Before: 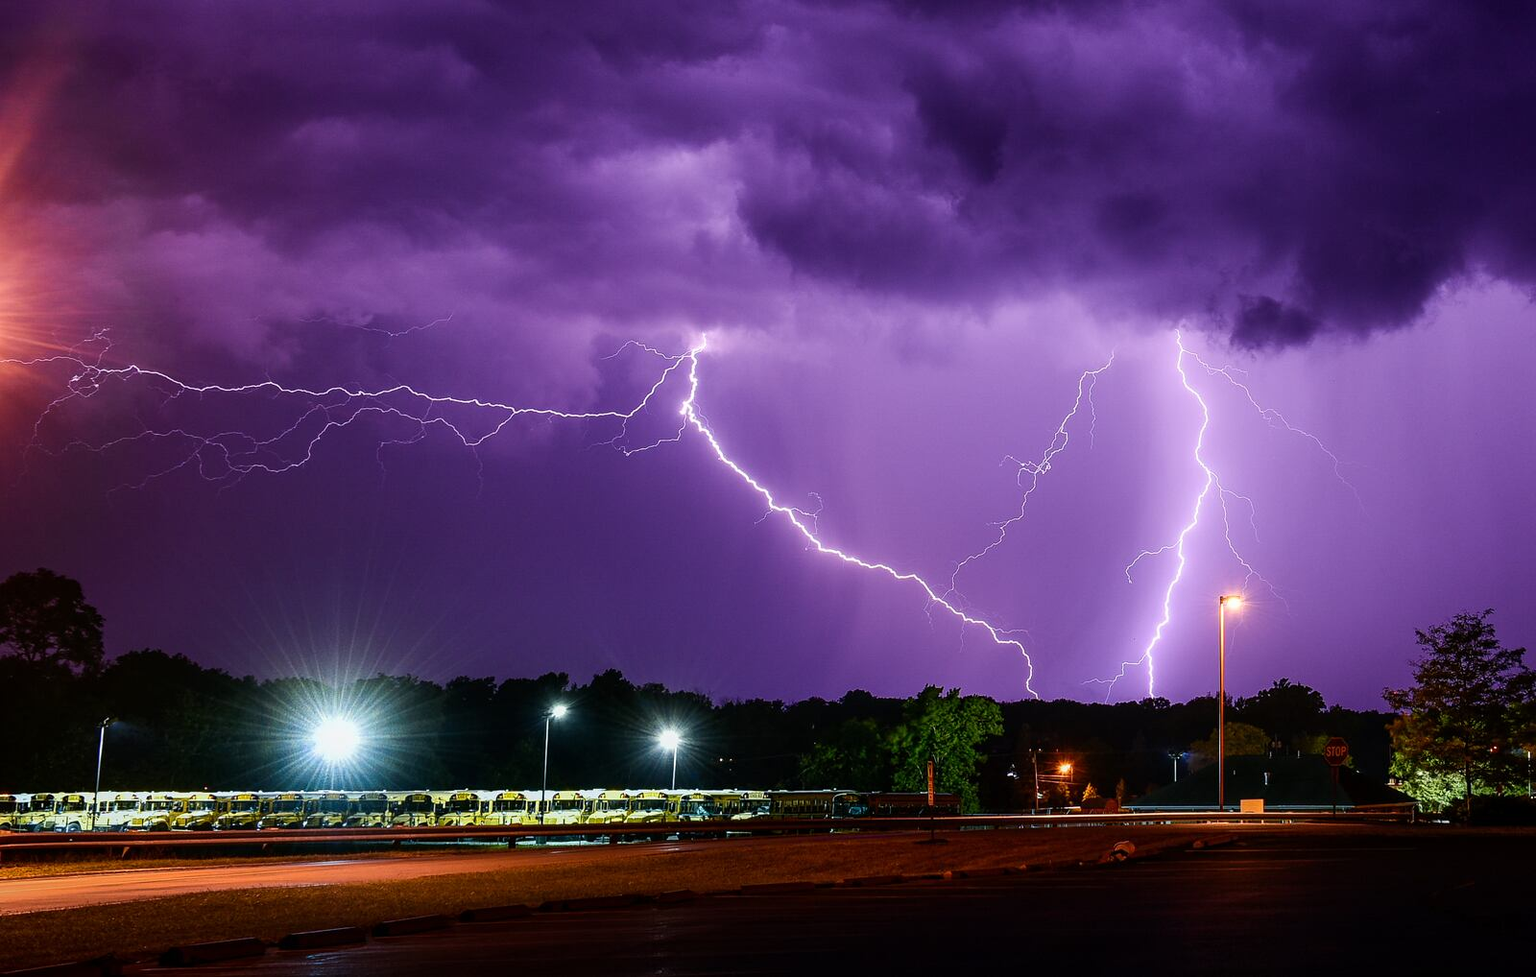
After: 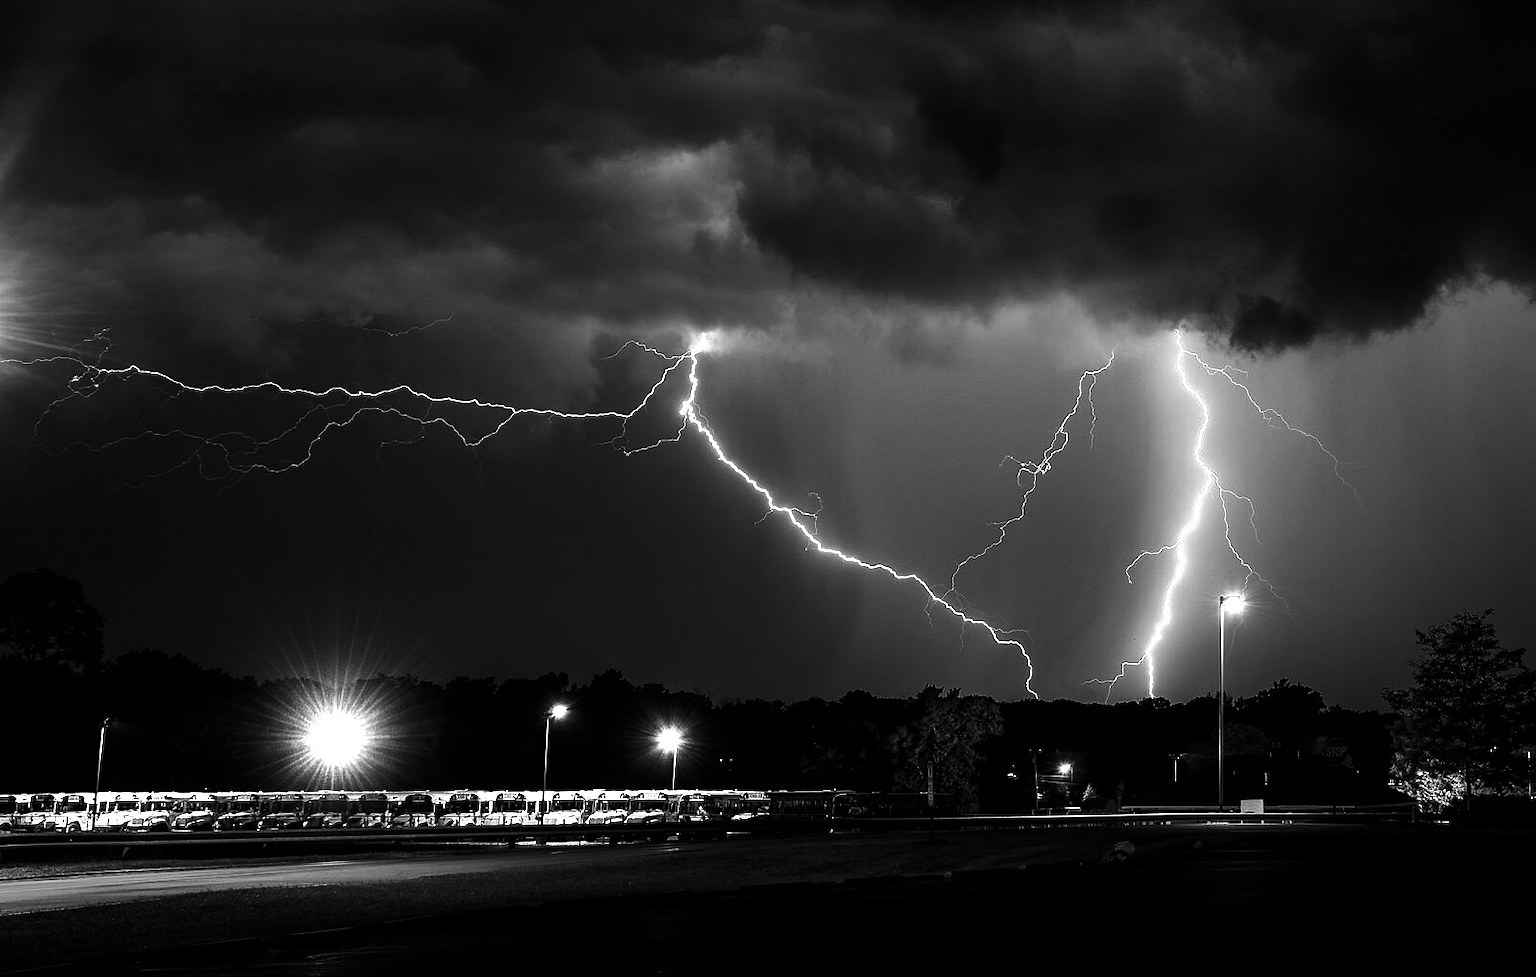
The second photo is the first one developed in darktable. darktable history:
exposure: black level correction 0, exposure 0.68 EV, compensate exposure bias true, compensate highlight preservation false
contrast brightness saturation: contrast -0.03, brightness -0.59, saturation -1
